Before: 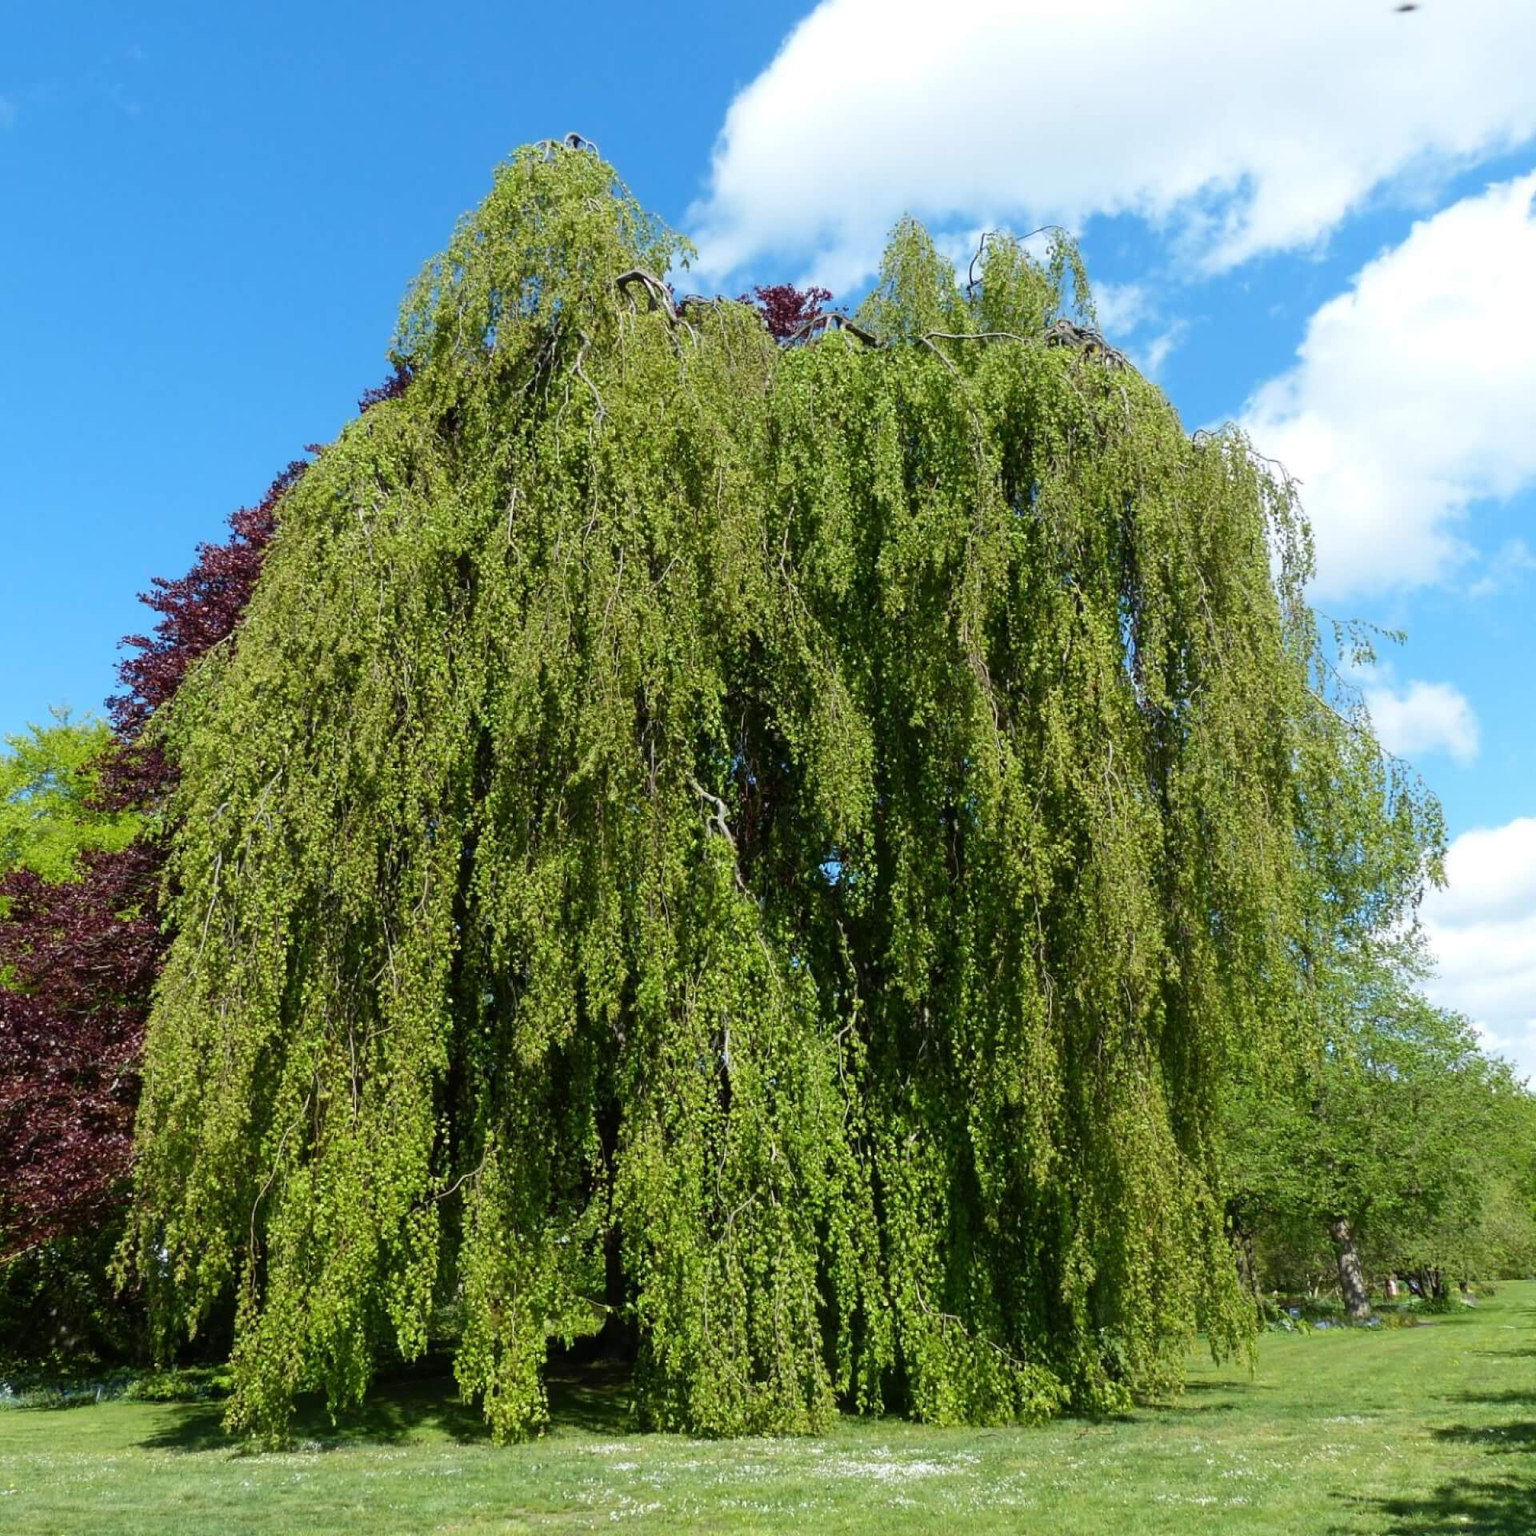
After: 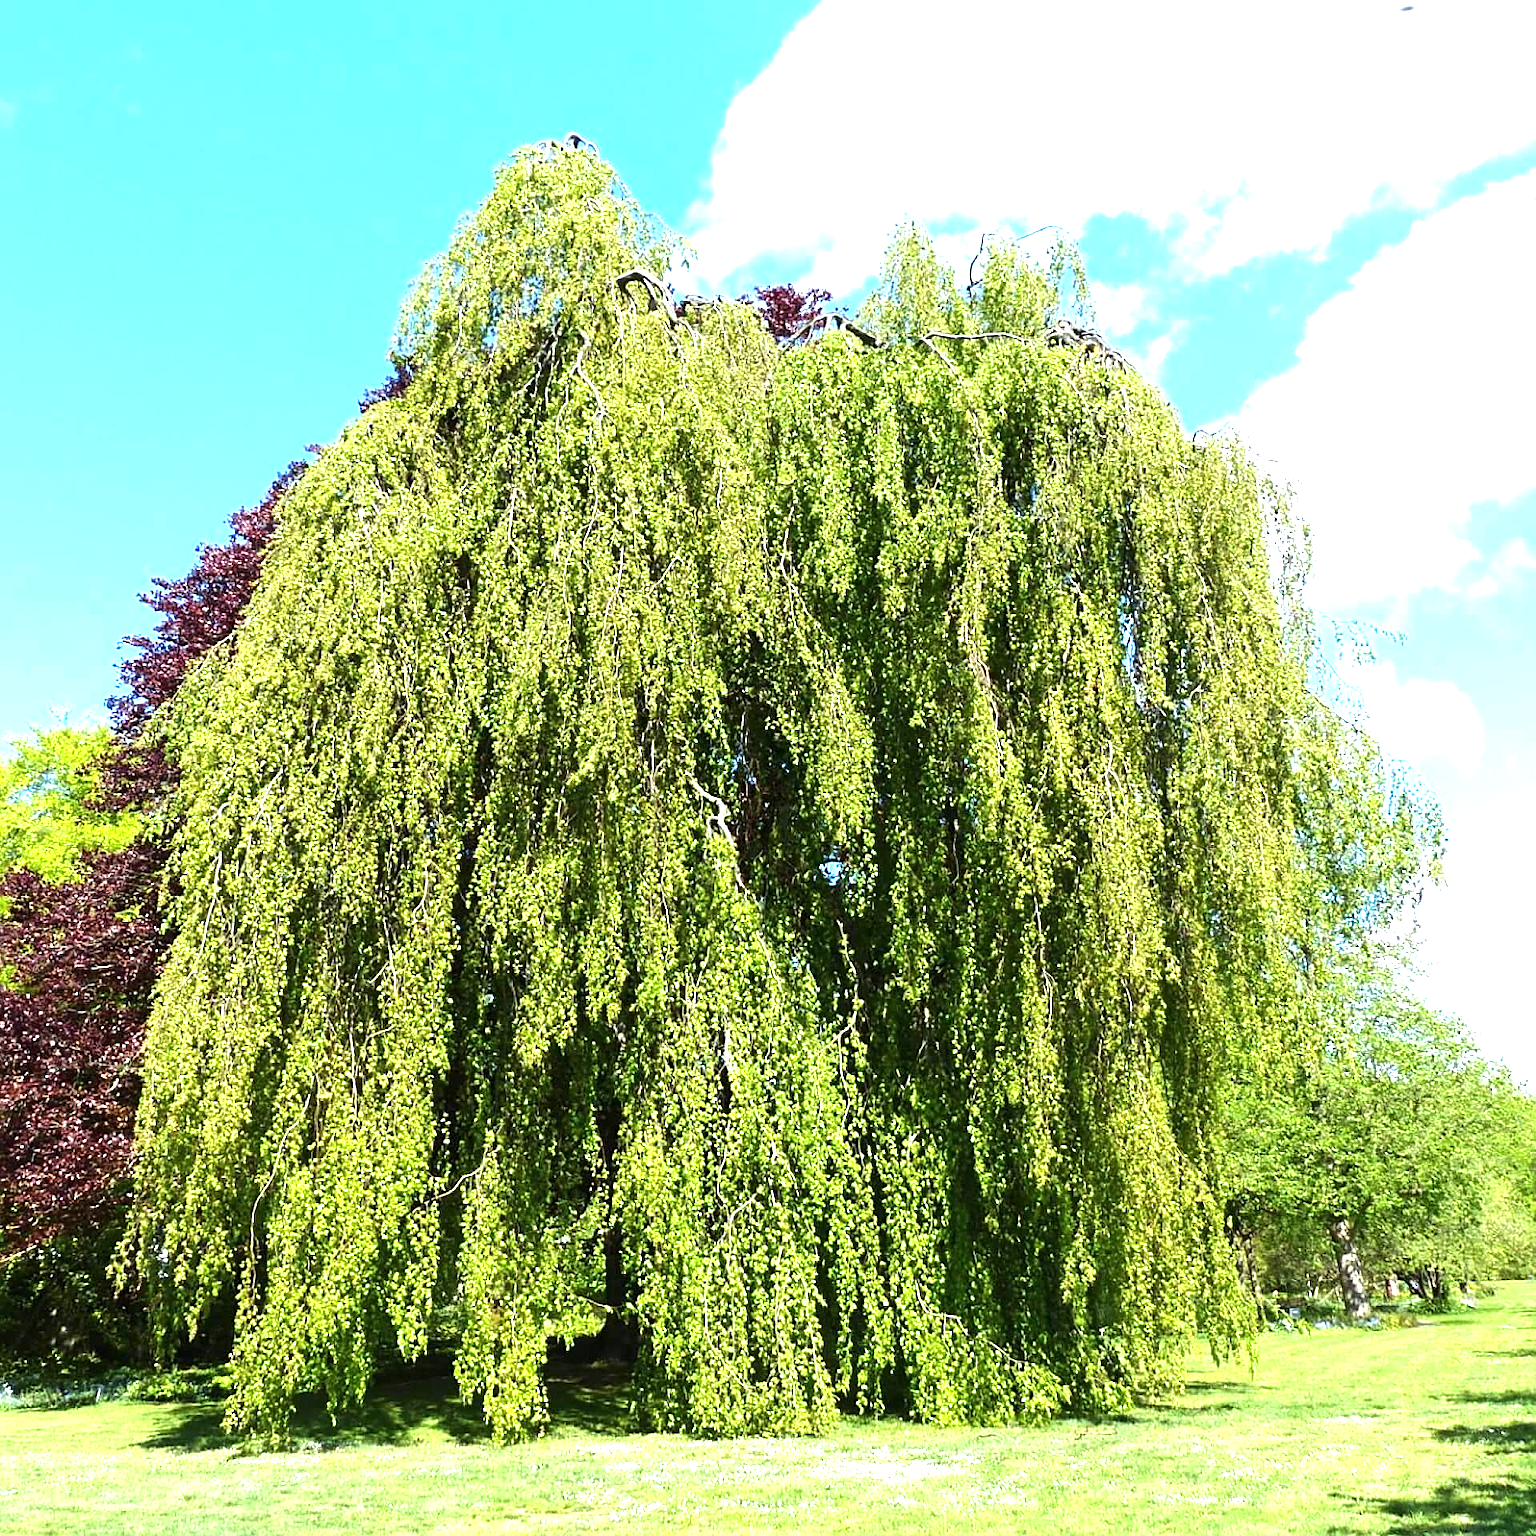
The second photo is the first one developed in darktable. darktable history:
sharpen: on, module defaults
exposure: black level correction 0, exposure 1.293 EV, compensate exposure bias true, compensate highlight preservation false
tone equalizer: -8 EV -0.447 EV, -7 EV -0.356 EV, -6 EV -0.361 EV, -5 EV -0.258 EV, -3 EV 0.192 EV, -2 EV 0.304 EV, -1 EV 0.364 EV, +0 EV 0.434 EV, edges refinement/feathering 500, mask exposure compensation -1.57 EV, preserve details no
